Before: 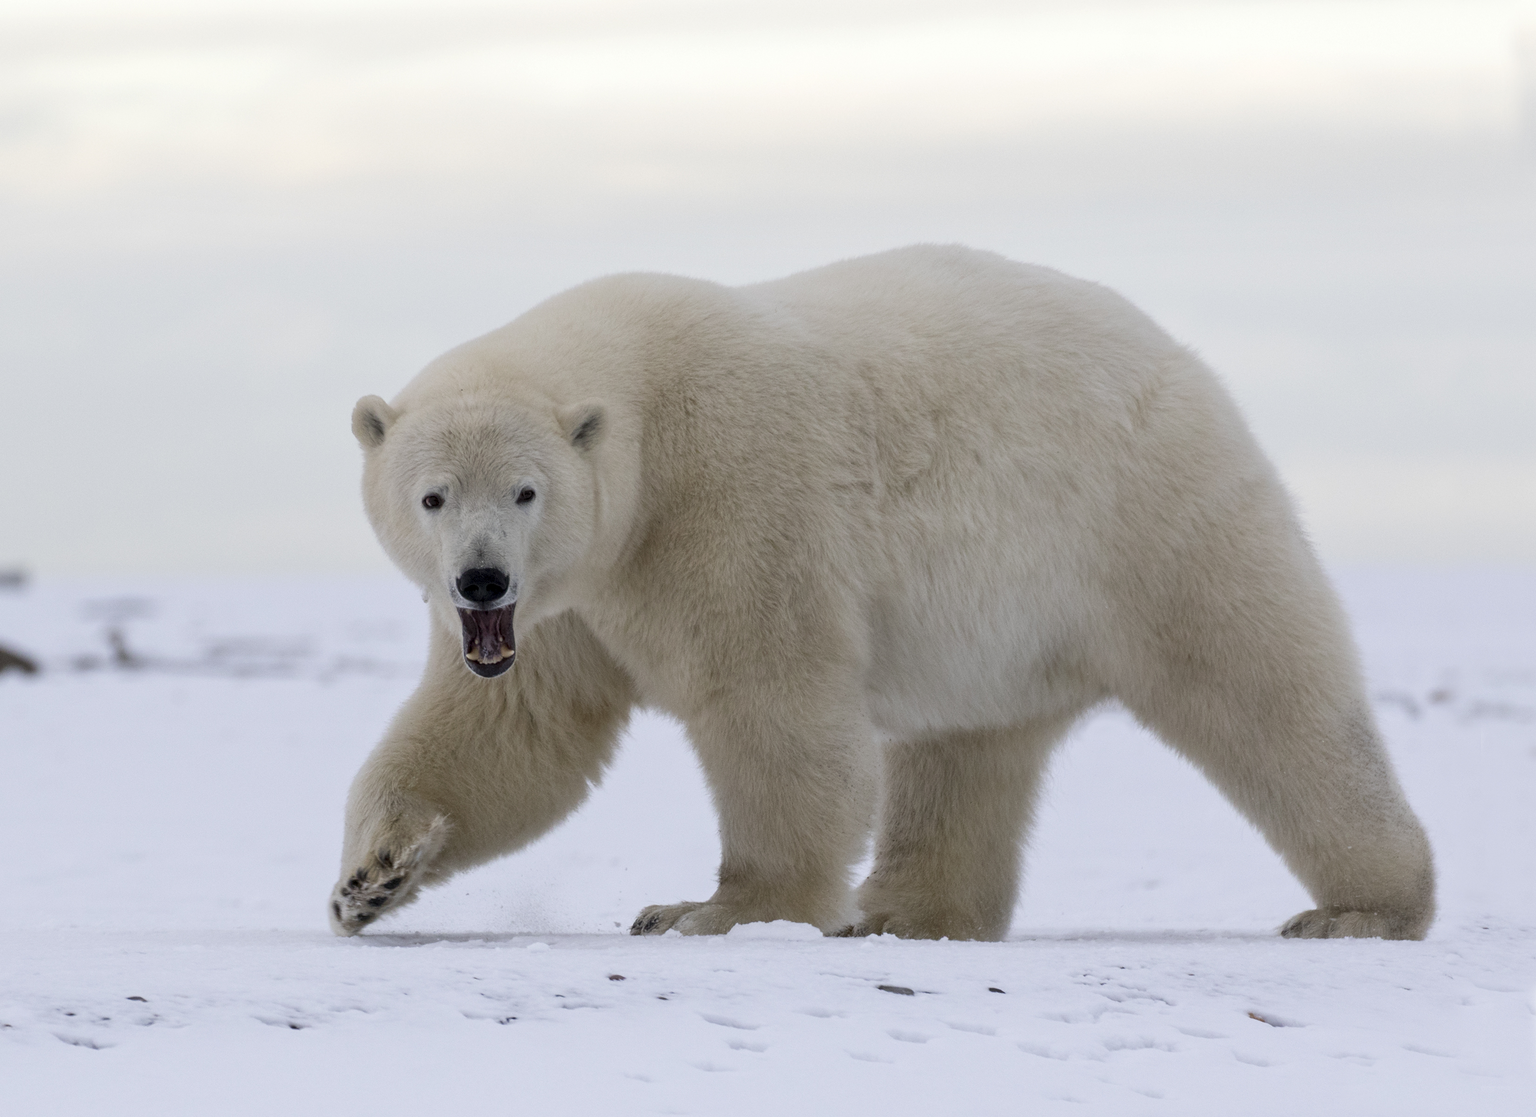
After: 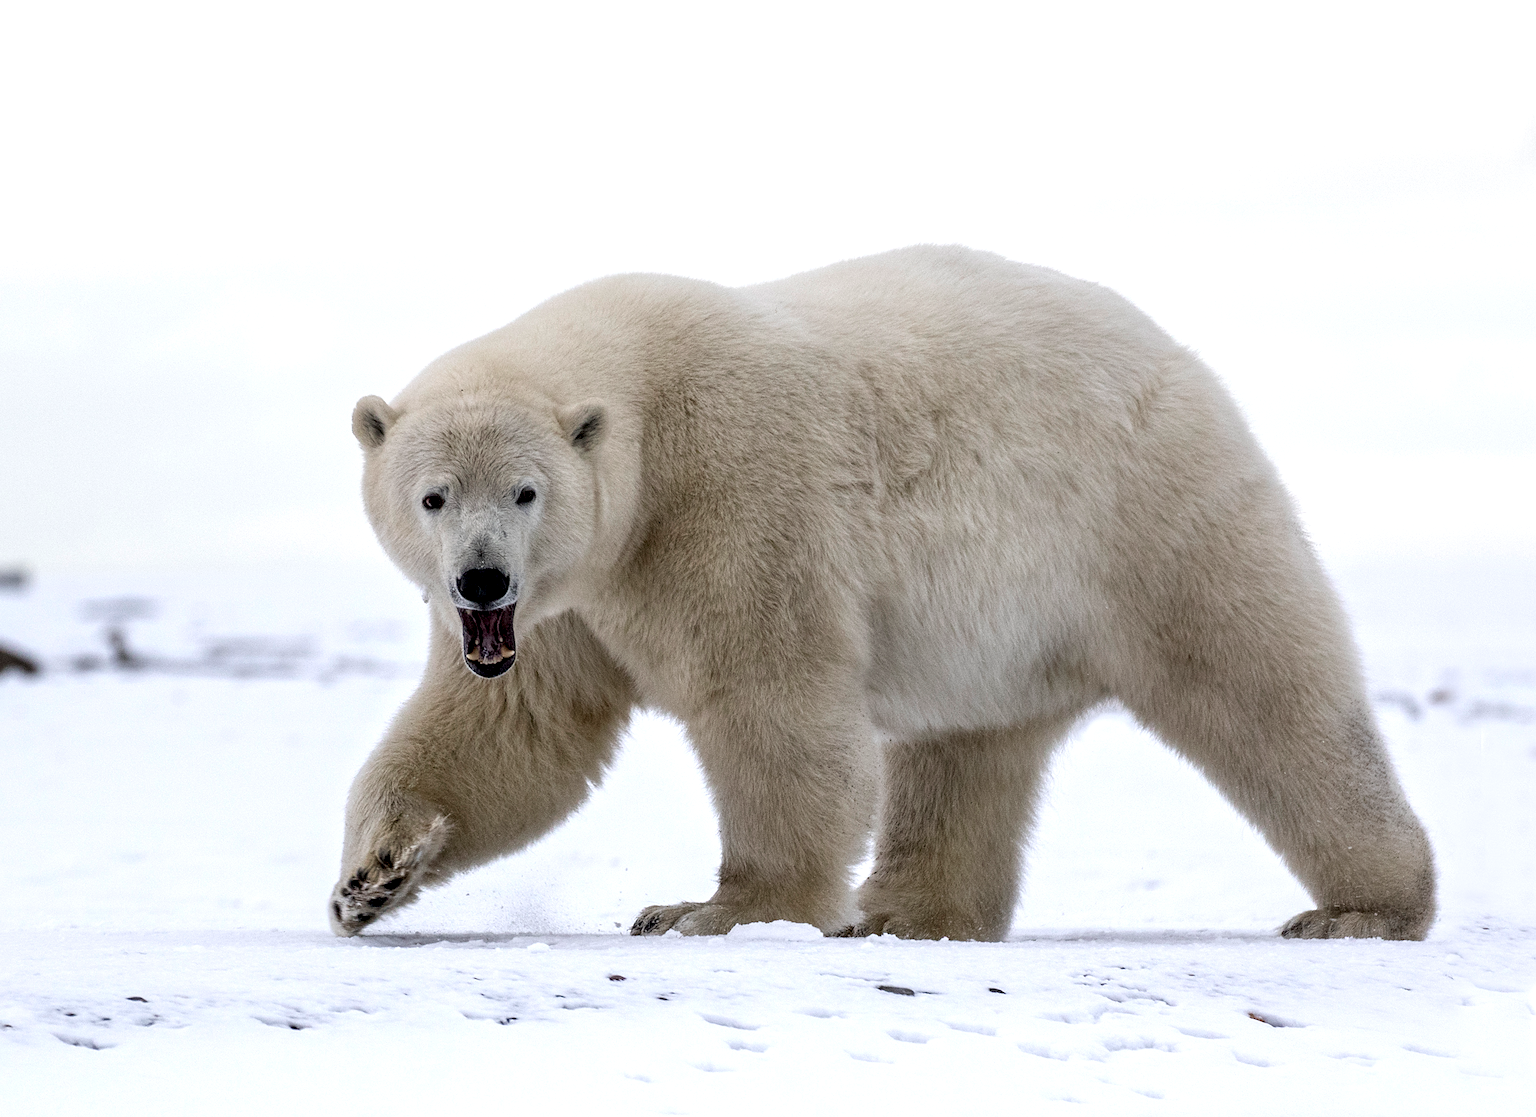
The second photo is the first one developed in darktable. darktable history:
local contrast: highlights 60%, shadows 61%, detail 160%
sharpen: on, module defaults
exposure: black level correction 0, exposure 0.499 EV, compensate highlight preservation false
tone equalizer: mask exposure compensation -0.508 EV
